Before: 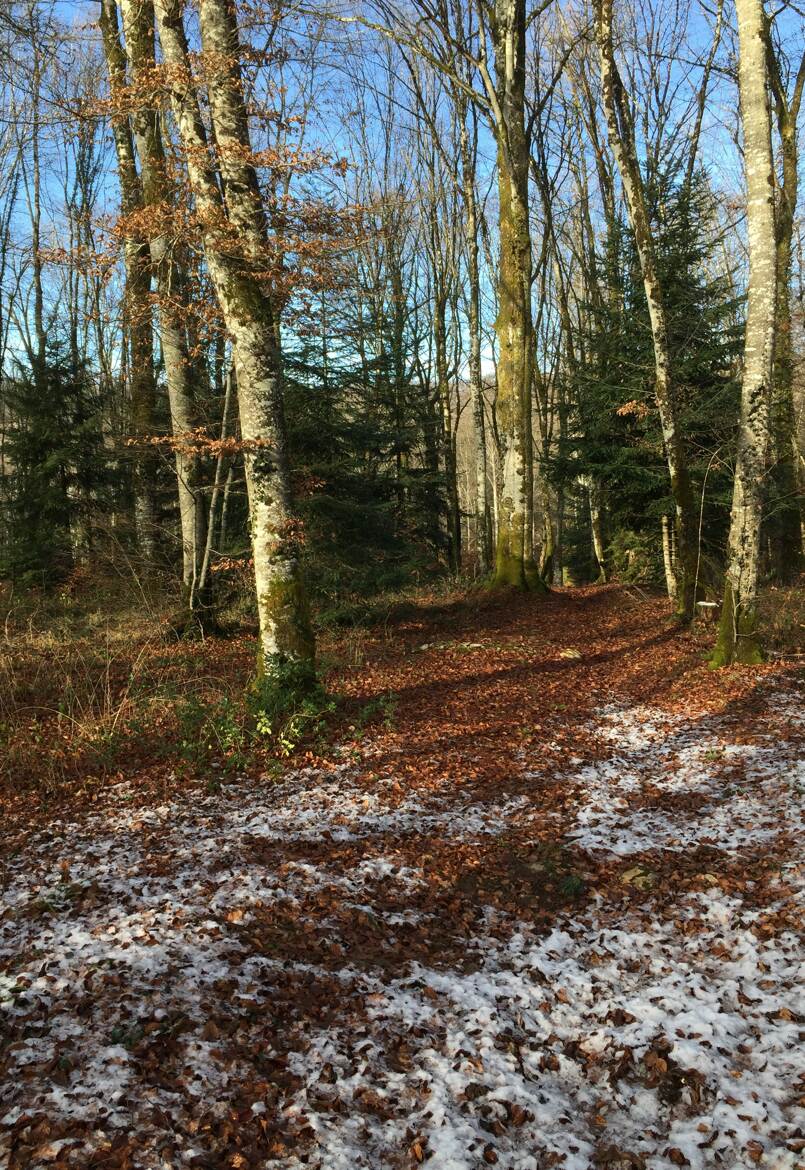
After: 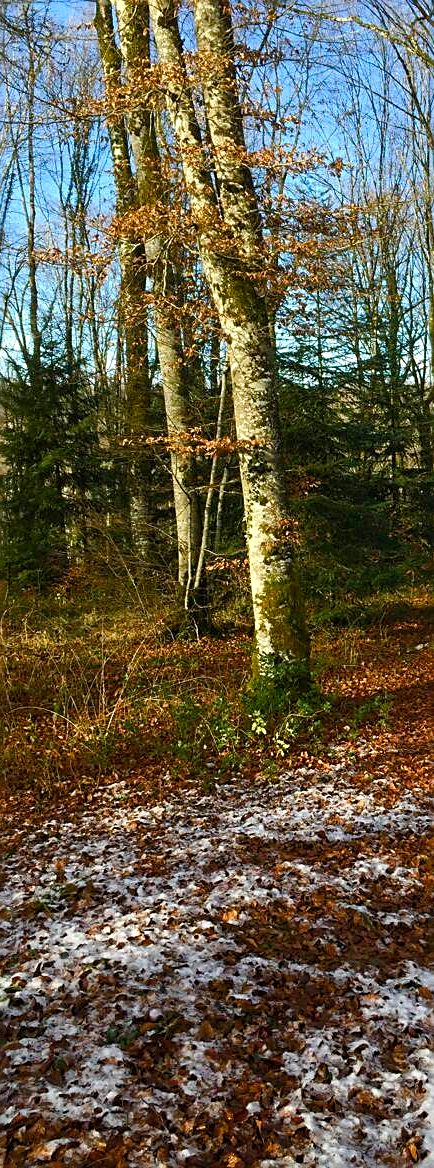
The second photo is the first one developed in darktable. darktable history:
exposure: exposure 0.202 EV, compensate highlight preservation false
sharpen: on, module defaults
color balance rgb: perceptual saturation grading › global saturation 28.155%, perceptual saturation grading › highlights -25.509%, perceptual saturation grading › mid-tones 24.888%, perceptual saturation grading › shadows 49.525%
crop: left 0.719%, right 45.249%, bottom 0.088%
